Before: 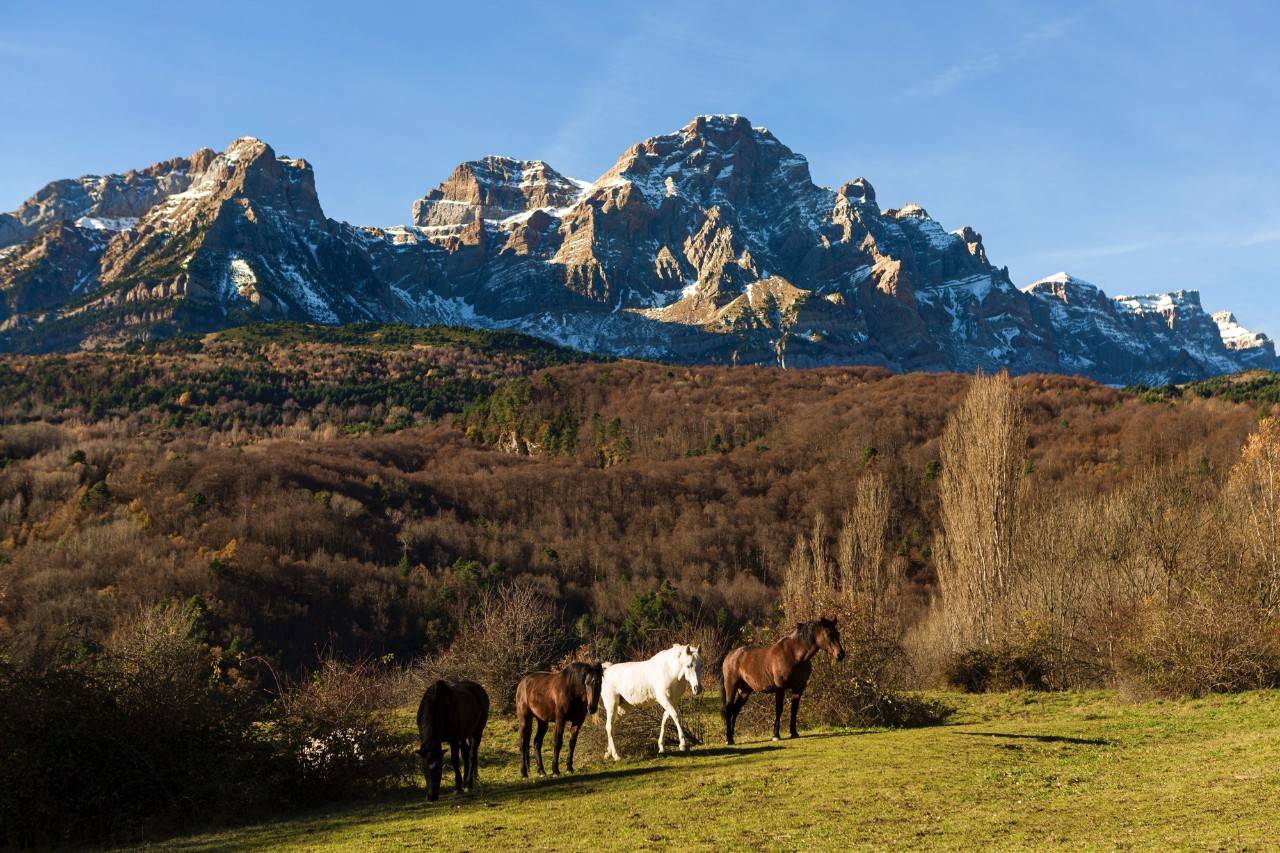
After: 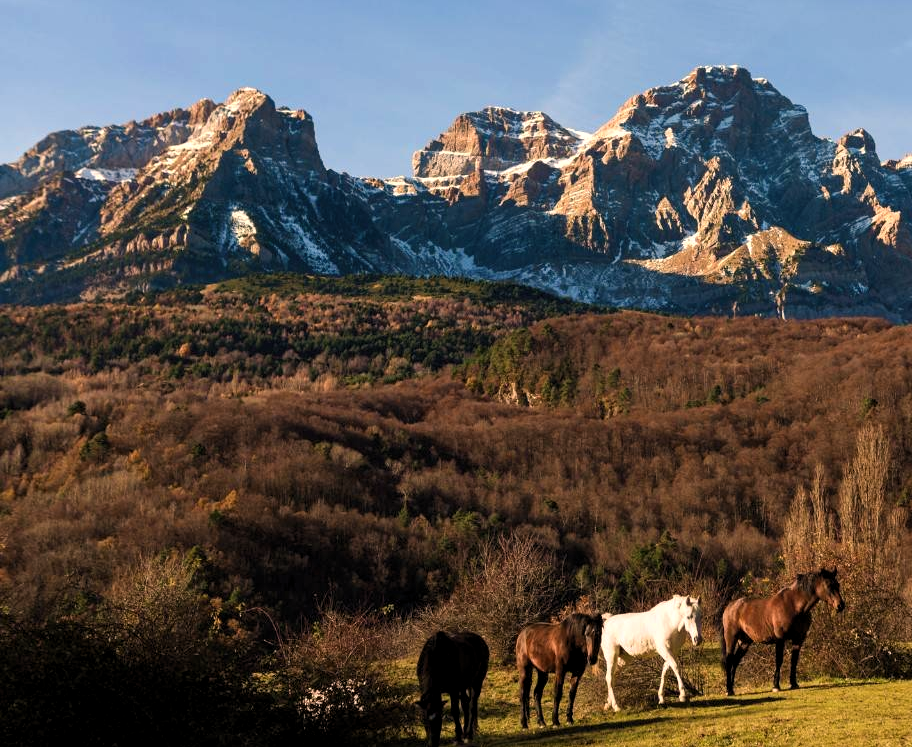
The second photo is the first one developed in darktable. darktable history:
levels: levels [0.026, 0.507, 0.987]
white balance: red 1.127, blue 0.943
crop: top 5.803%, right 27.864%, bottom 5.804%
